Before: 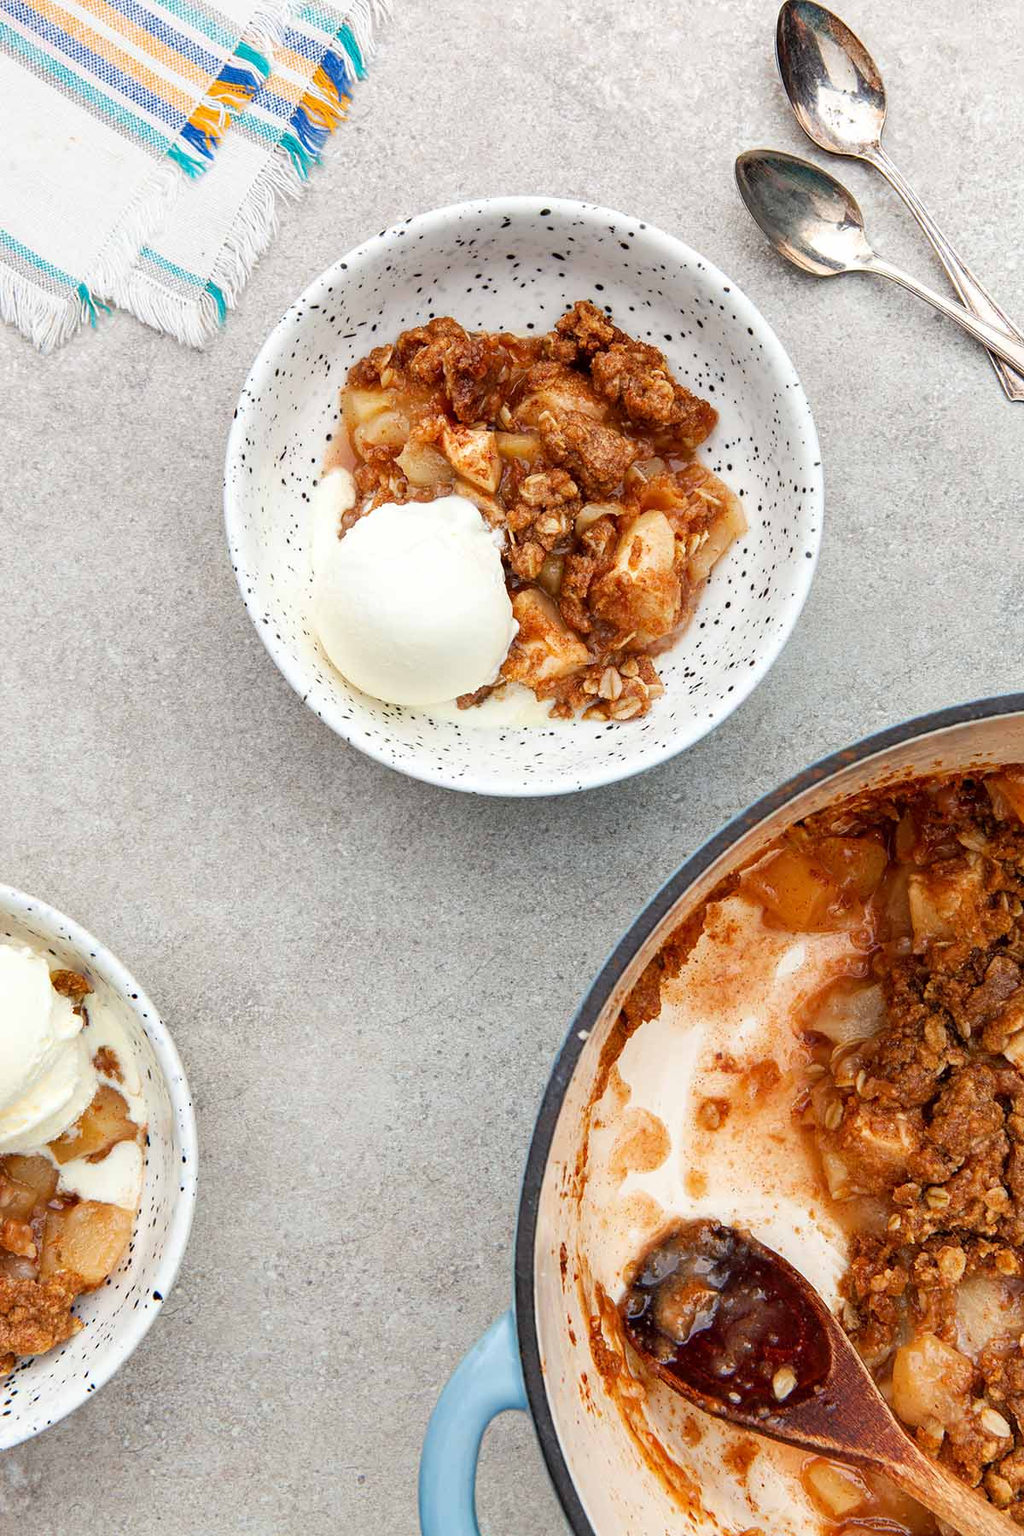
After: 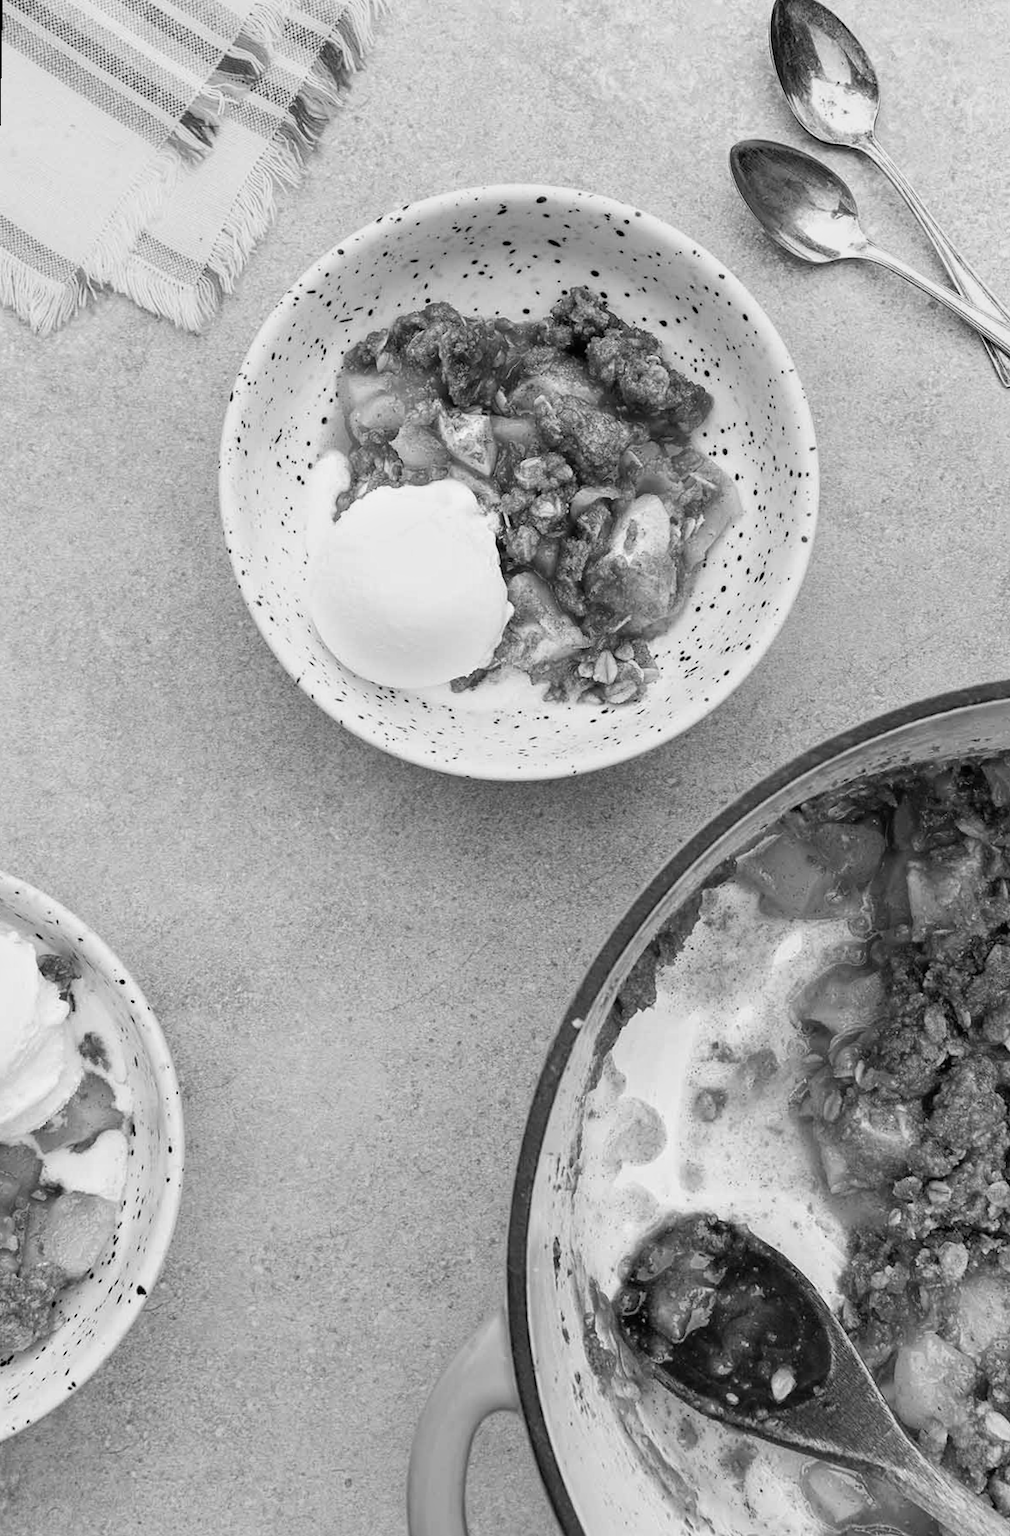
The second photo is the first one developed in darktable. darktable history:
rotate and perspective: rotation 0.226°, lens shift (vertical) -0.042, crop left 0.023, crop right 0.982, crop top 0.006, crop bottom 0.994
monochrome: a 26.22, b 42.67, size 0.8
